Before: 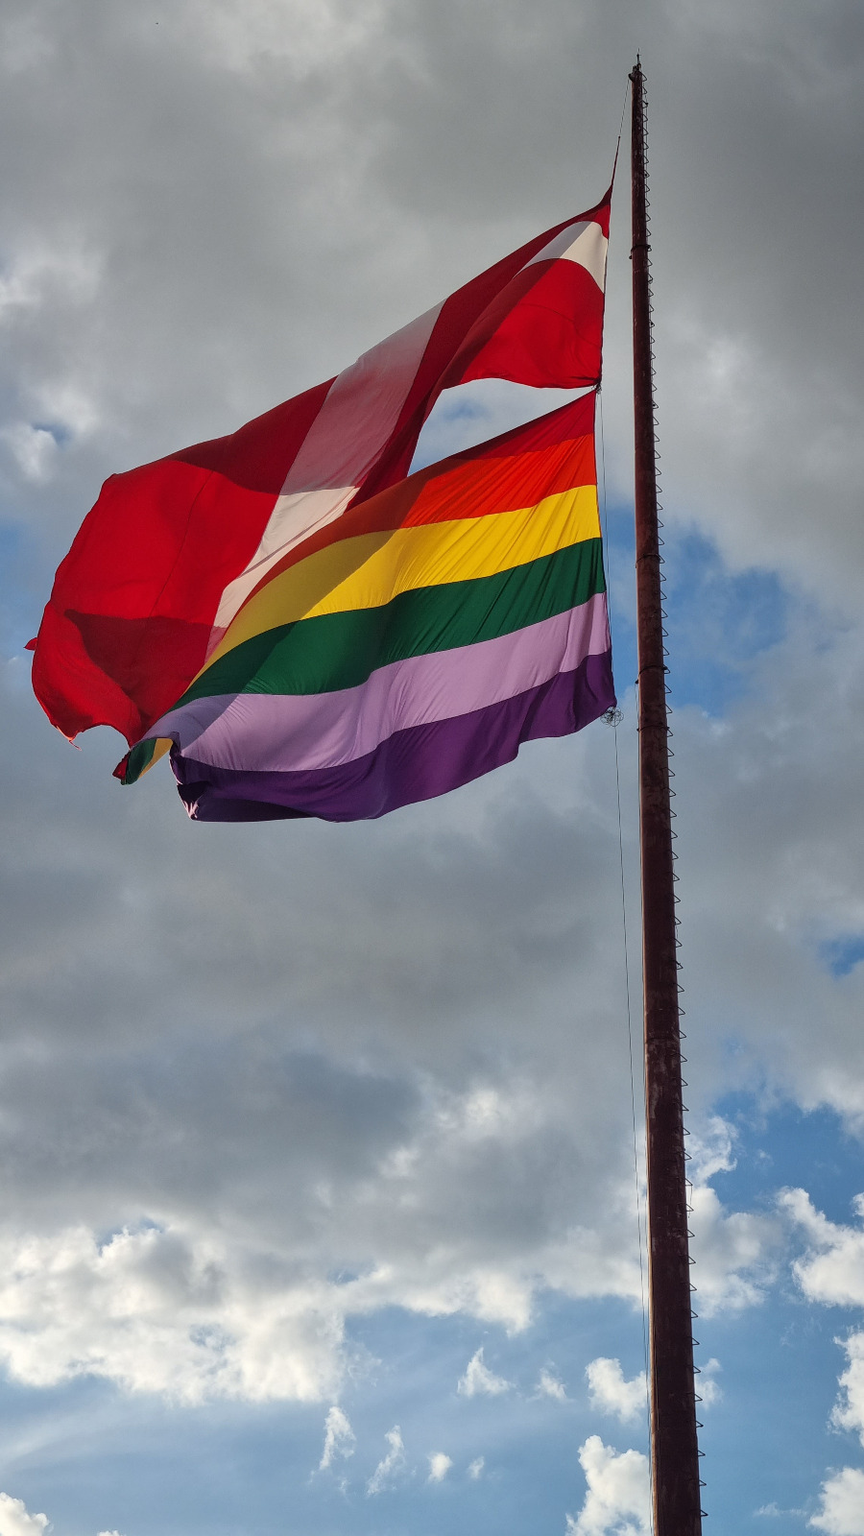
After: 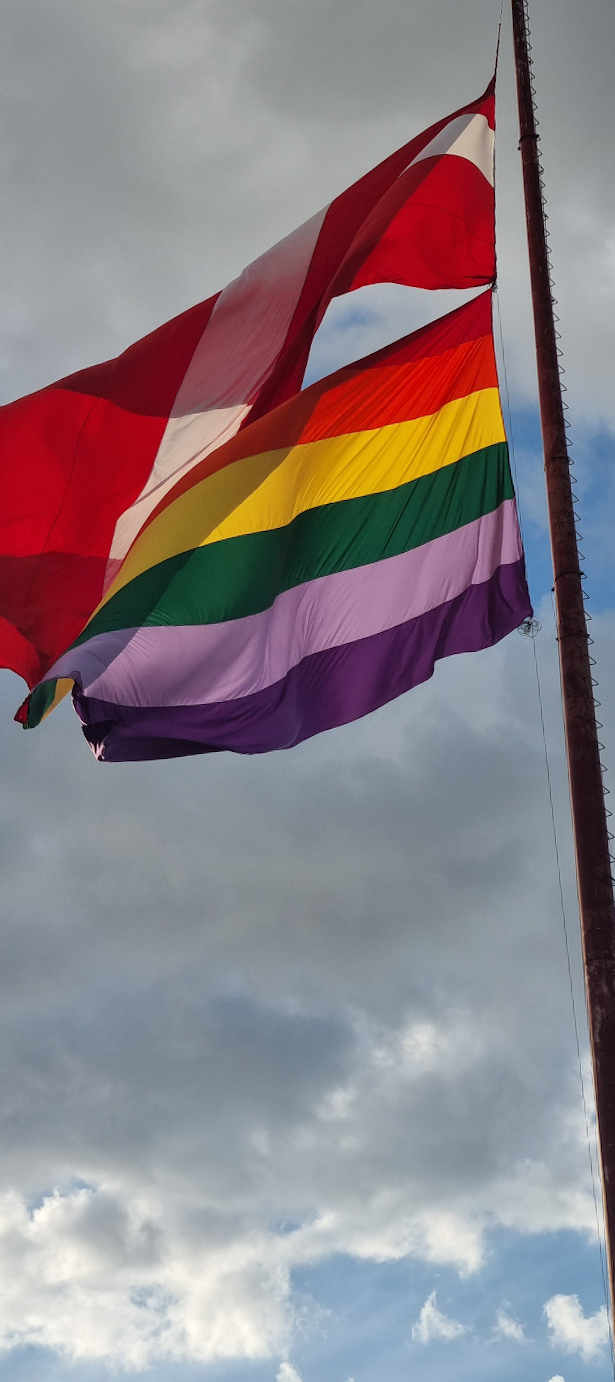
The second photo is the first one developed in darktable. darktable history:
rotate and perspective: rotation -3.52°, crop left 0.036, crop right 0.964, crop top 0.081, crop bottom 0.919
crop and rotate: left 12.673%, right 20.66%
